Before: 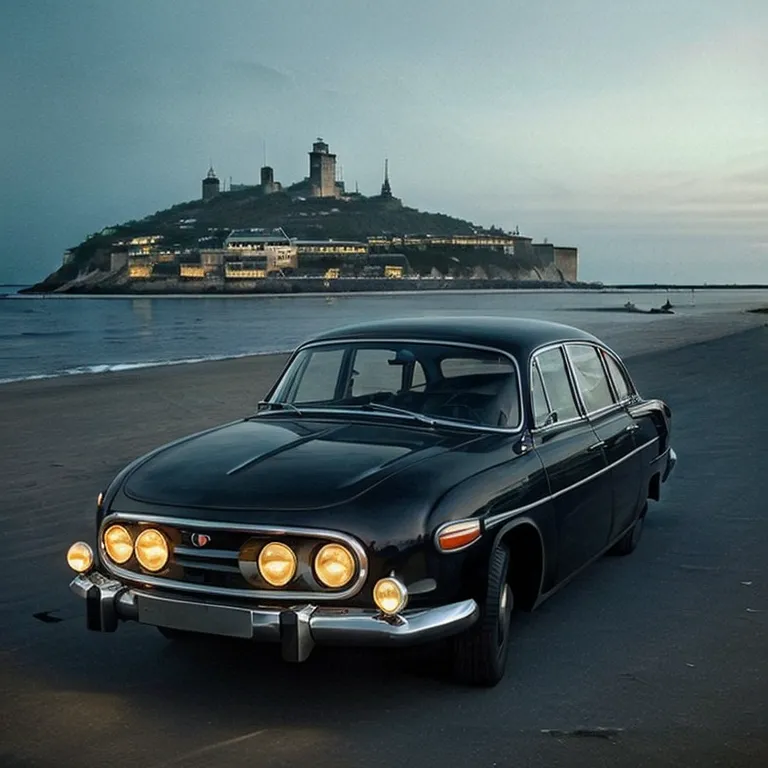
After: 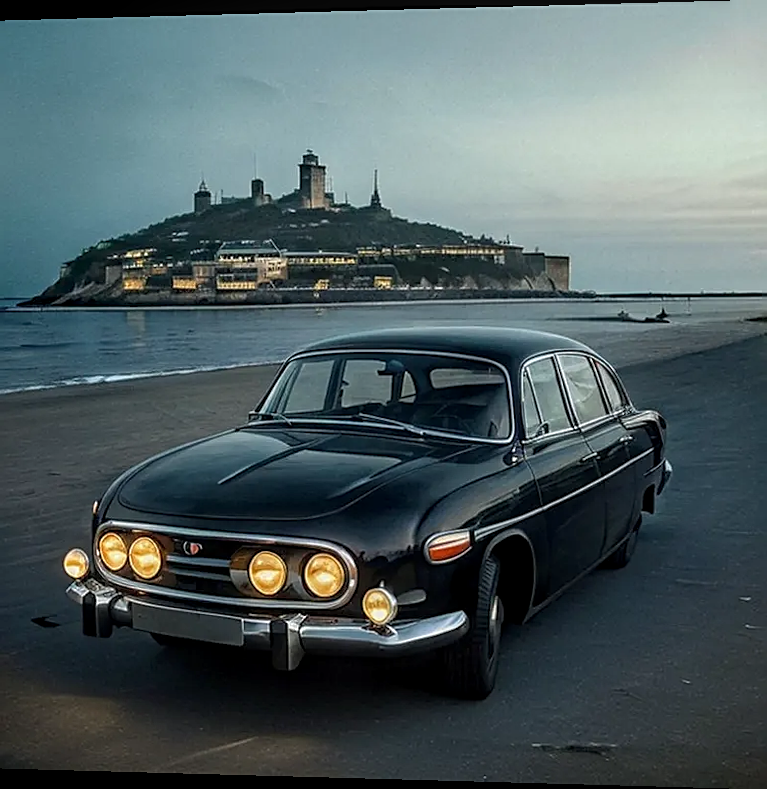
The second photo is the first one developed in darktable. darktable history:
sharpen: on, module defaults
rotate and perspective: lens shift (horizontal) -0.055, automatic cropping off
local contrast: on, module defaults
